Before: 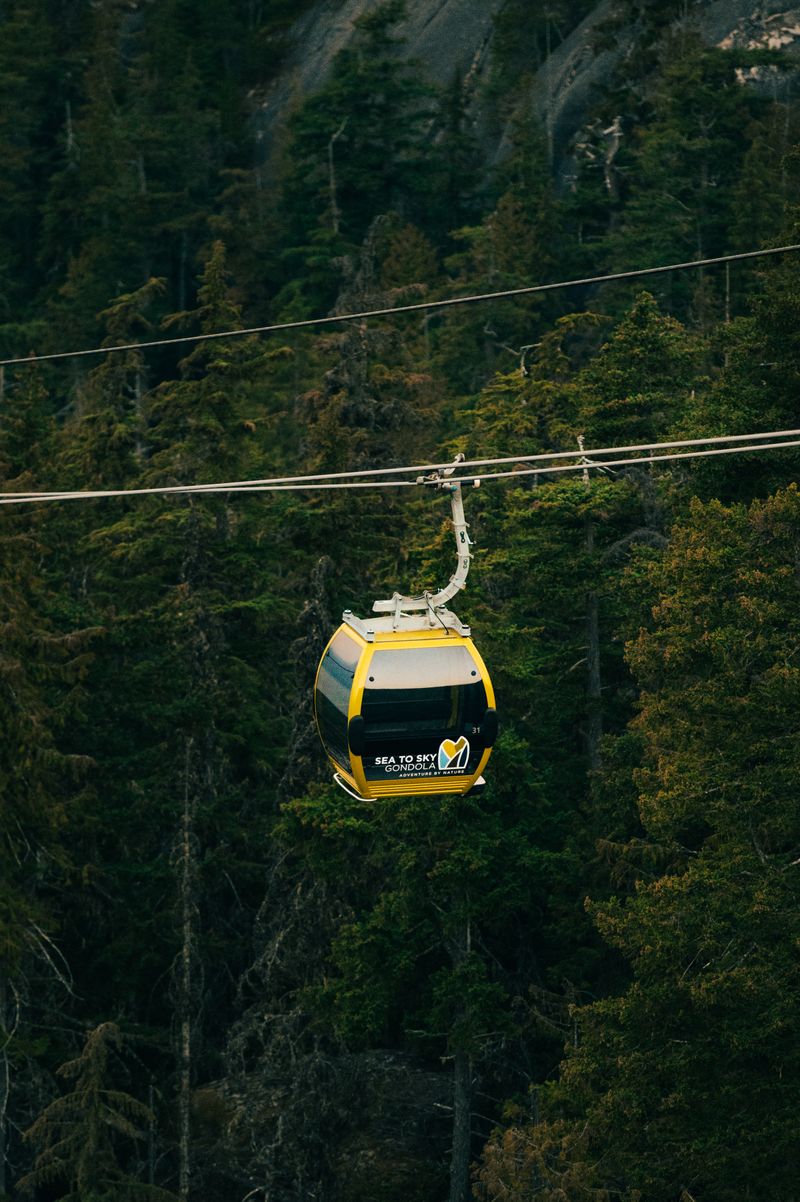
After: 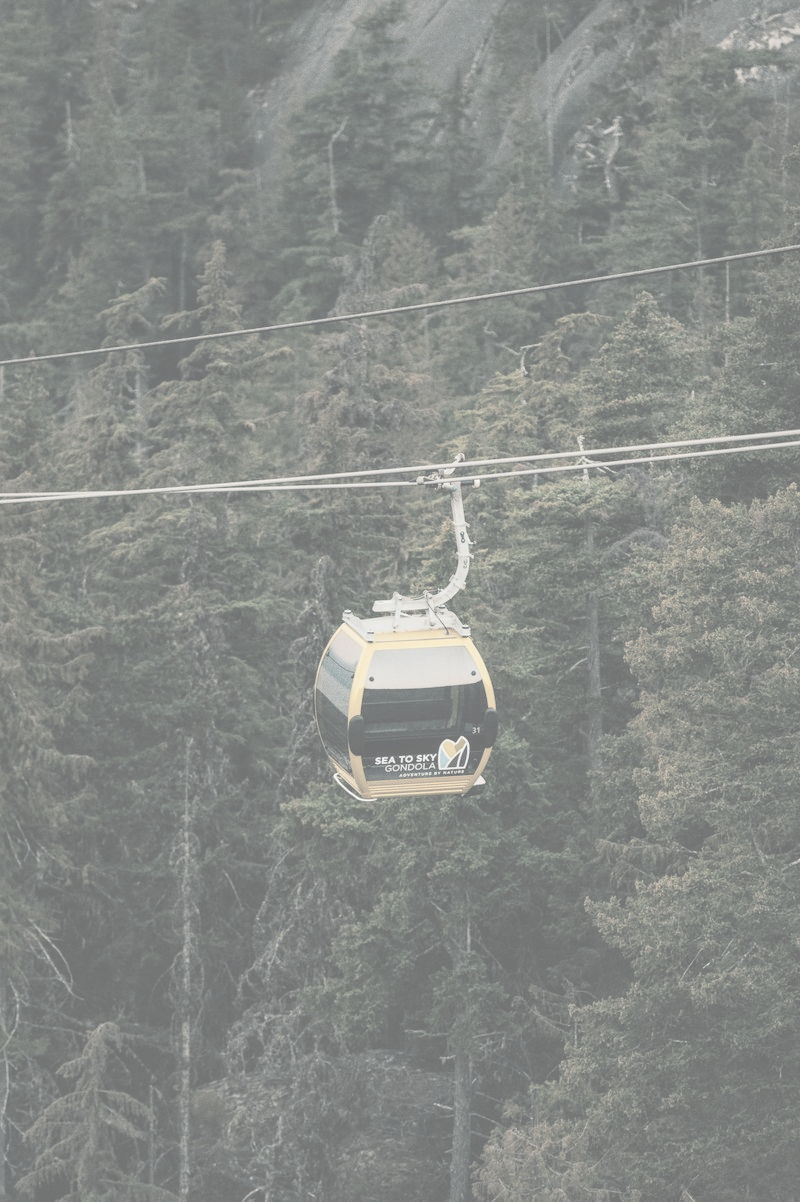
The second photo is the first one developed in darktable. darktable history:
local contrast: on, module defaults
contrast brightness saturation: contrast -0.32, brightness 0.75, saturation -0.78
